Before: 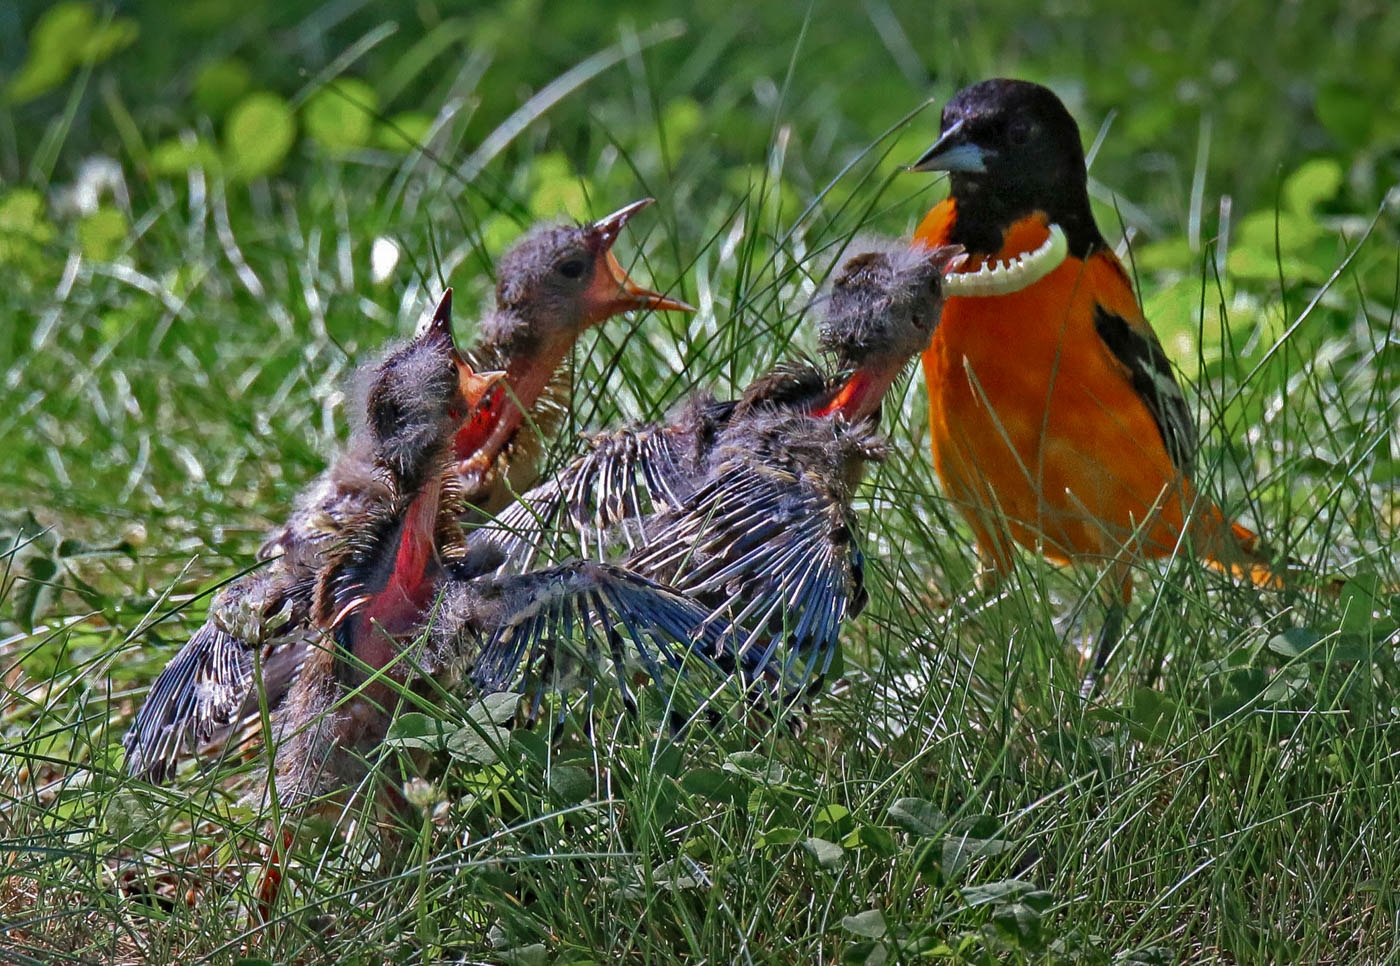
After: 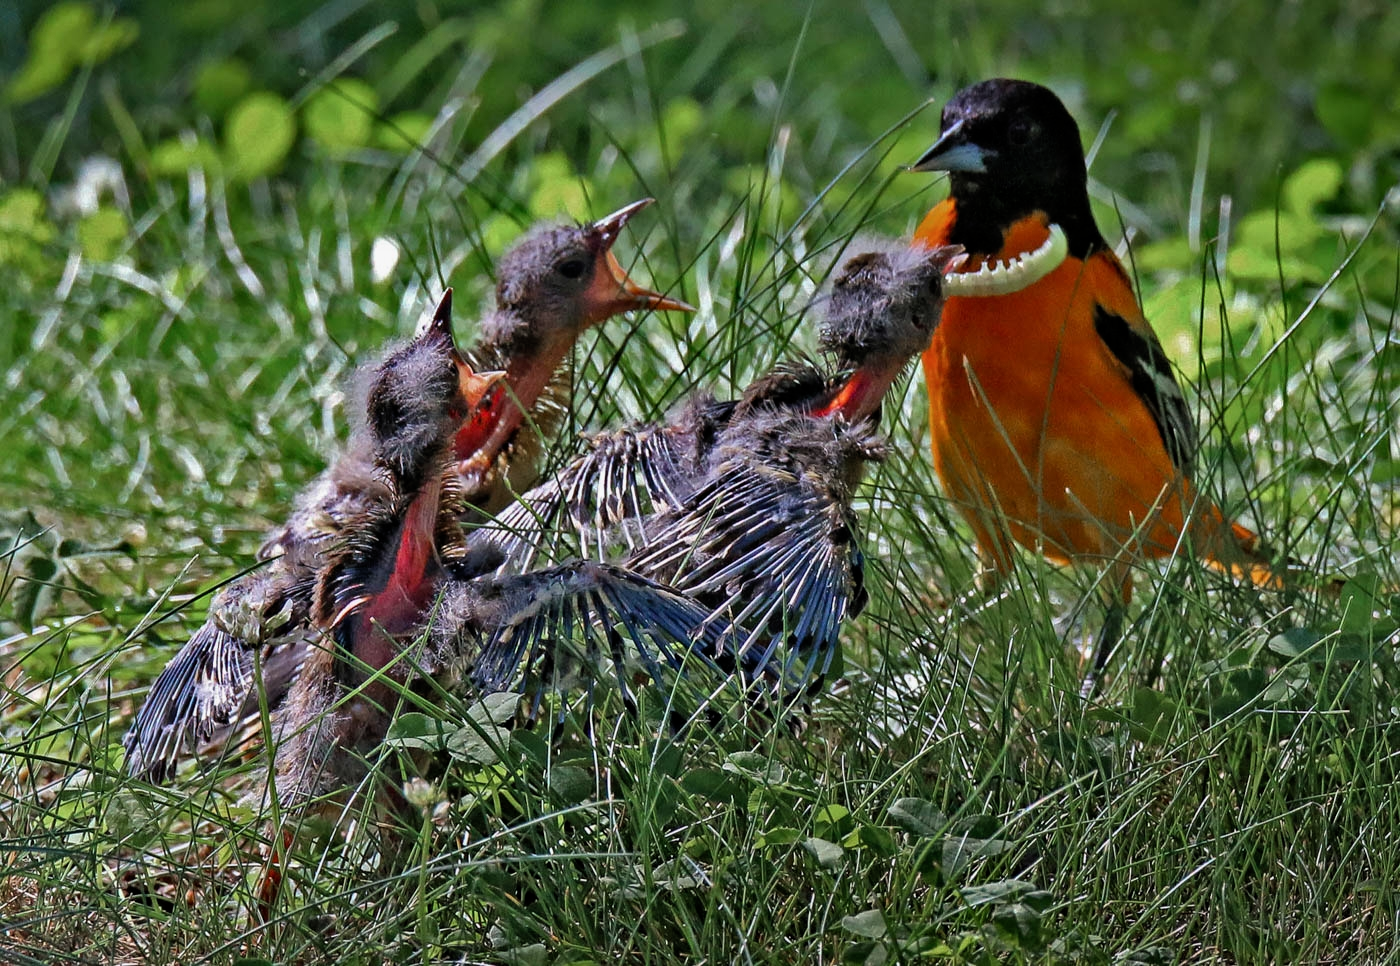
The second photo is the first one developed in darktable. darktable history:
filmic rgb: black relative exposure -12.77 EV, white relative exposure 2.82 EV, threshold 5.98 EV, target black luminance 0%, hardness 8.53, latitude 69.85%, contrast 1.134, shadows ↔ highlights balance -0.903%, color science v6 (2022), enable highlight reconstruction true
